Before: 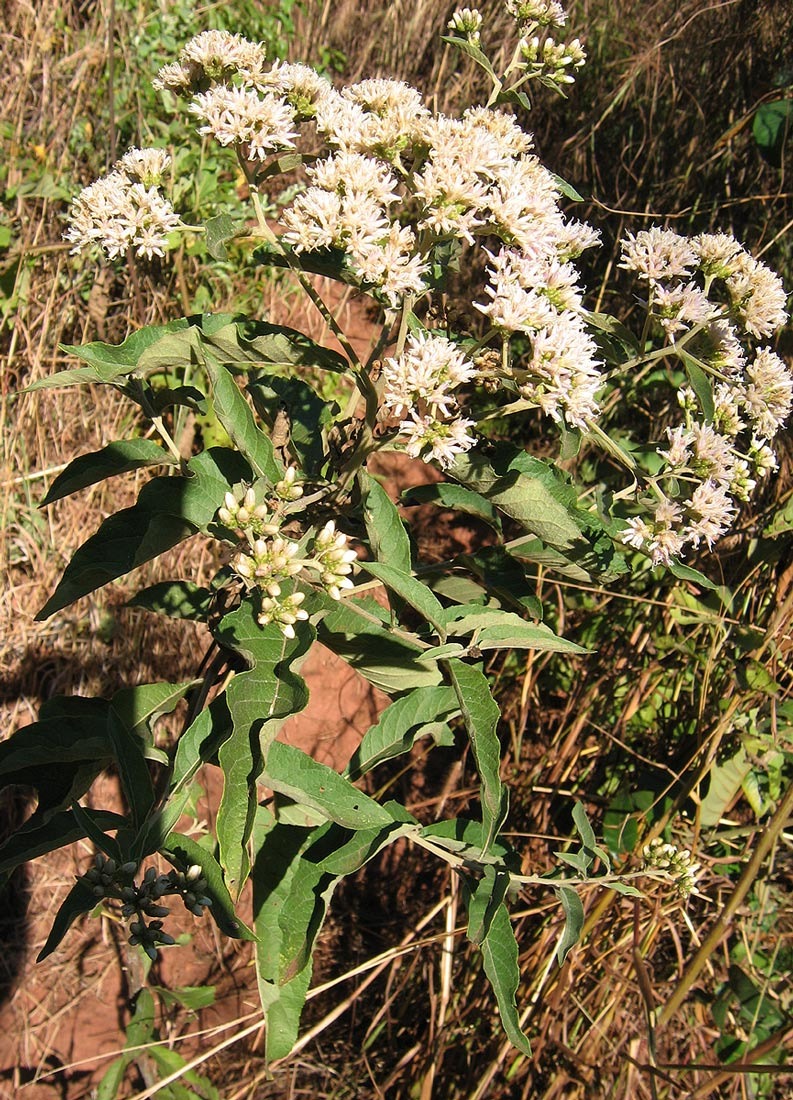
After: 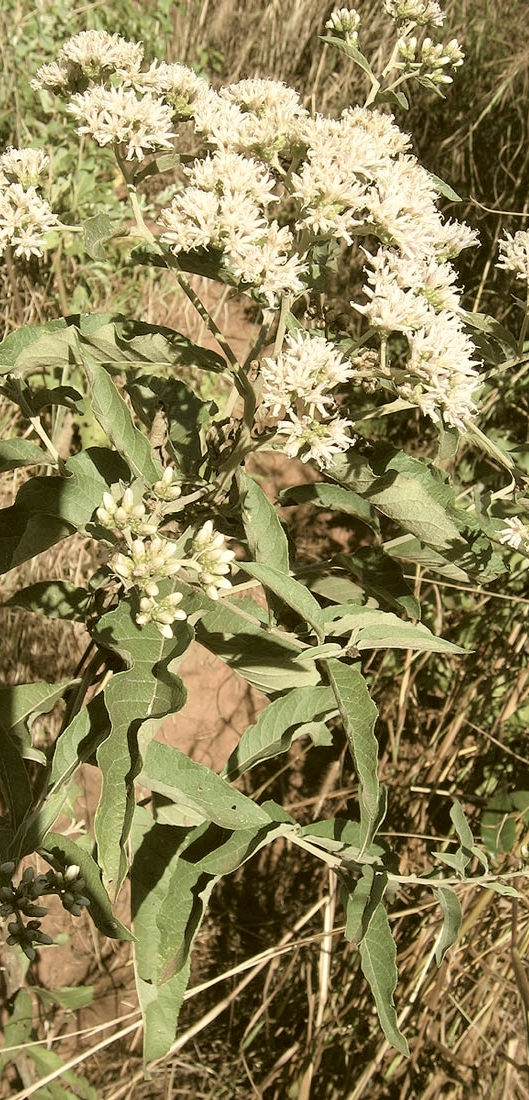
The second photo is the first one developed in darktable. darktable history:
color correction: highlights a* -1.43, highlights b* 10.12, shadows a* 0.395, shadows b* 19.35
crop and rotate: left 15.446%, right 17.836%
contrast brightness saturation: brightness 0.18, saturation -0.5
